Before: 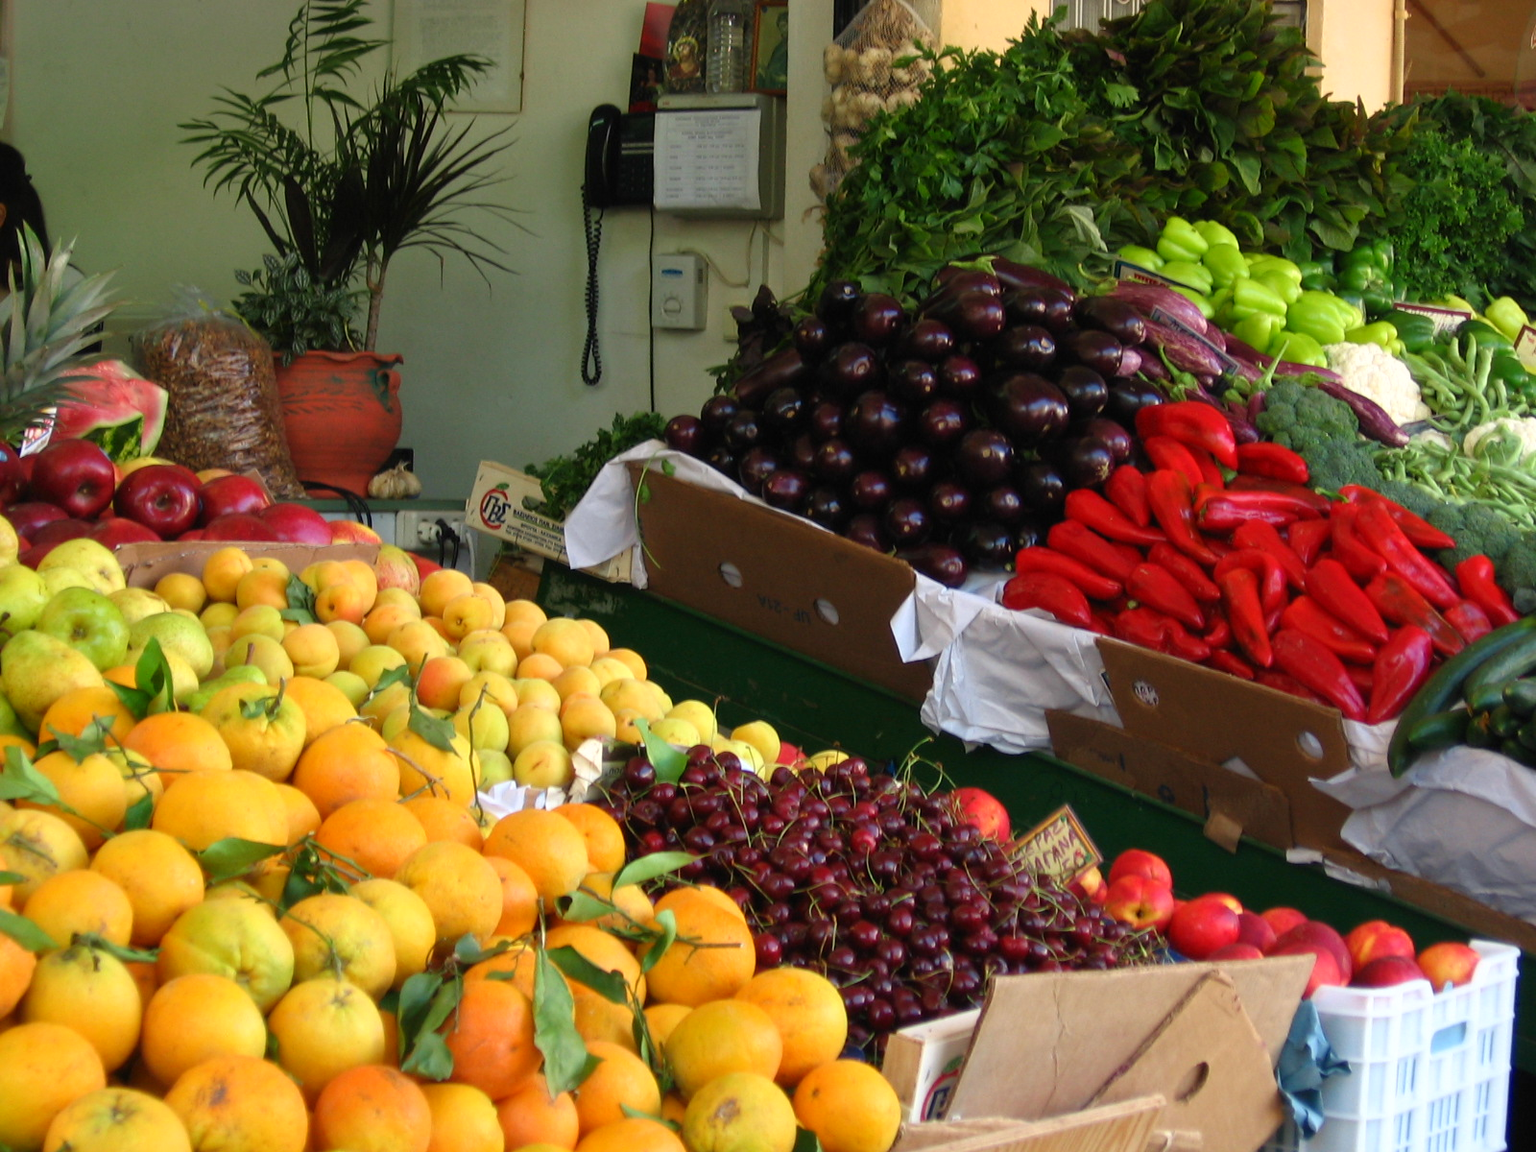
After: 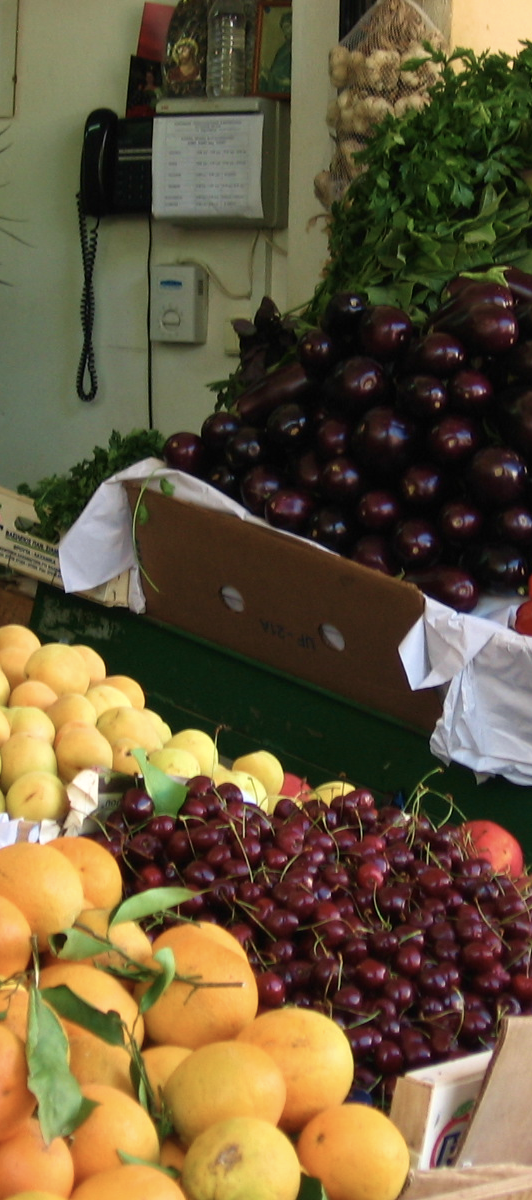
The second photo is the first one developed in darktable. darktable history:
contrast brightness saturation: contrast 0.065, brightness -0.008, saturation -0.225
velvia: on, module defaults
crop: left 33.124%, right 33.603%
